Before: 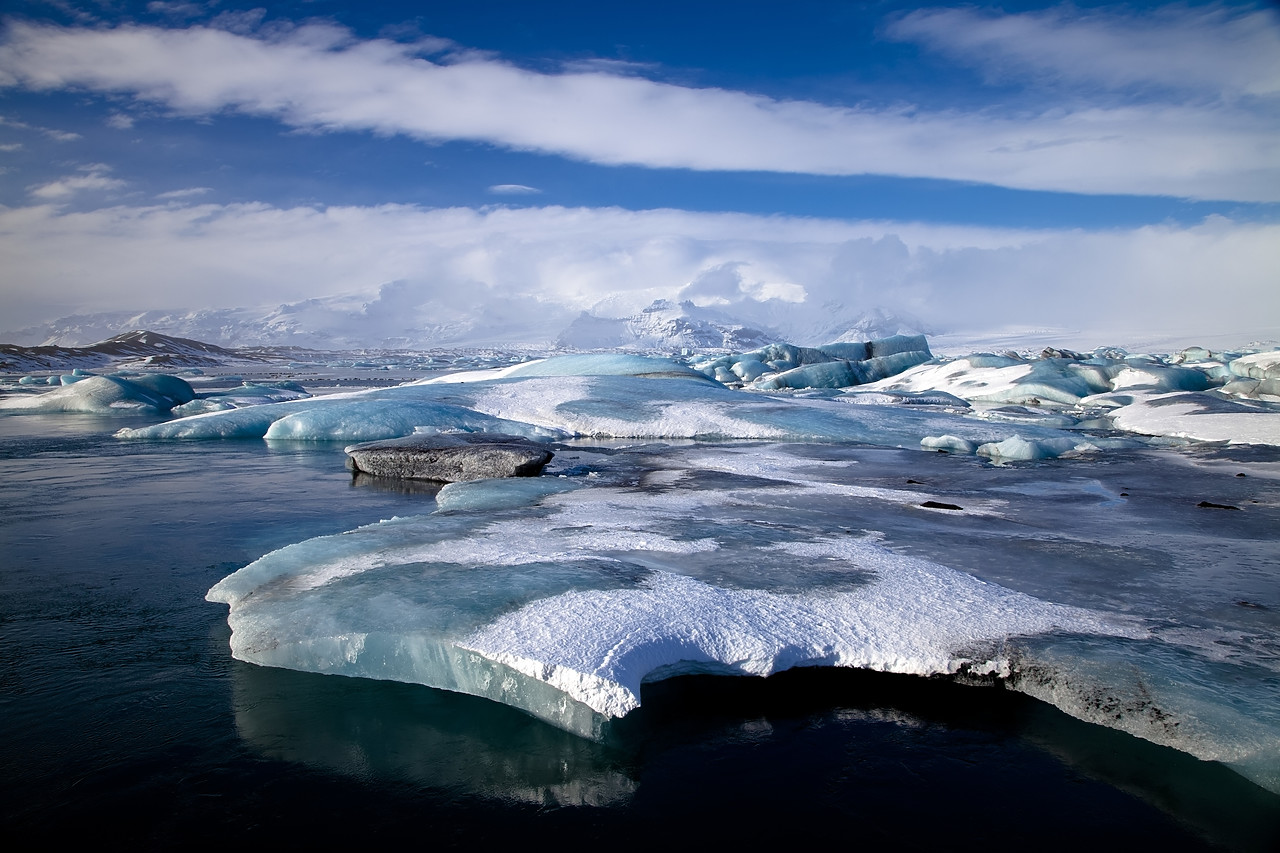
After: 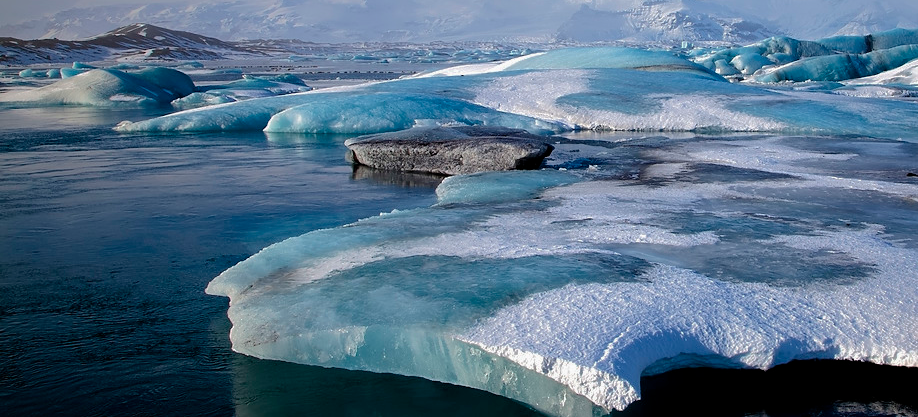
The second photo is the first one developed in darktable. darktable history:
shadows and highlights: shadows 25.39, highlights -70.37
velvia: strength 6.62%
crop: top 36.022%, right 28.22%, bottom 14.996%
exposure: exposure 0.642 EV, compensate exposure bias true, compensate highlight preservation false
